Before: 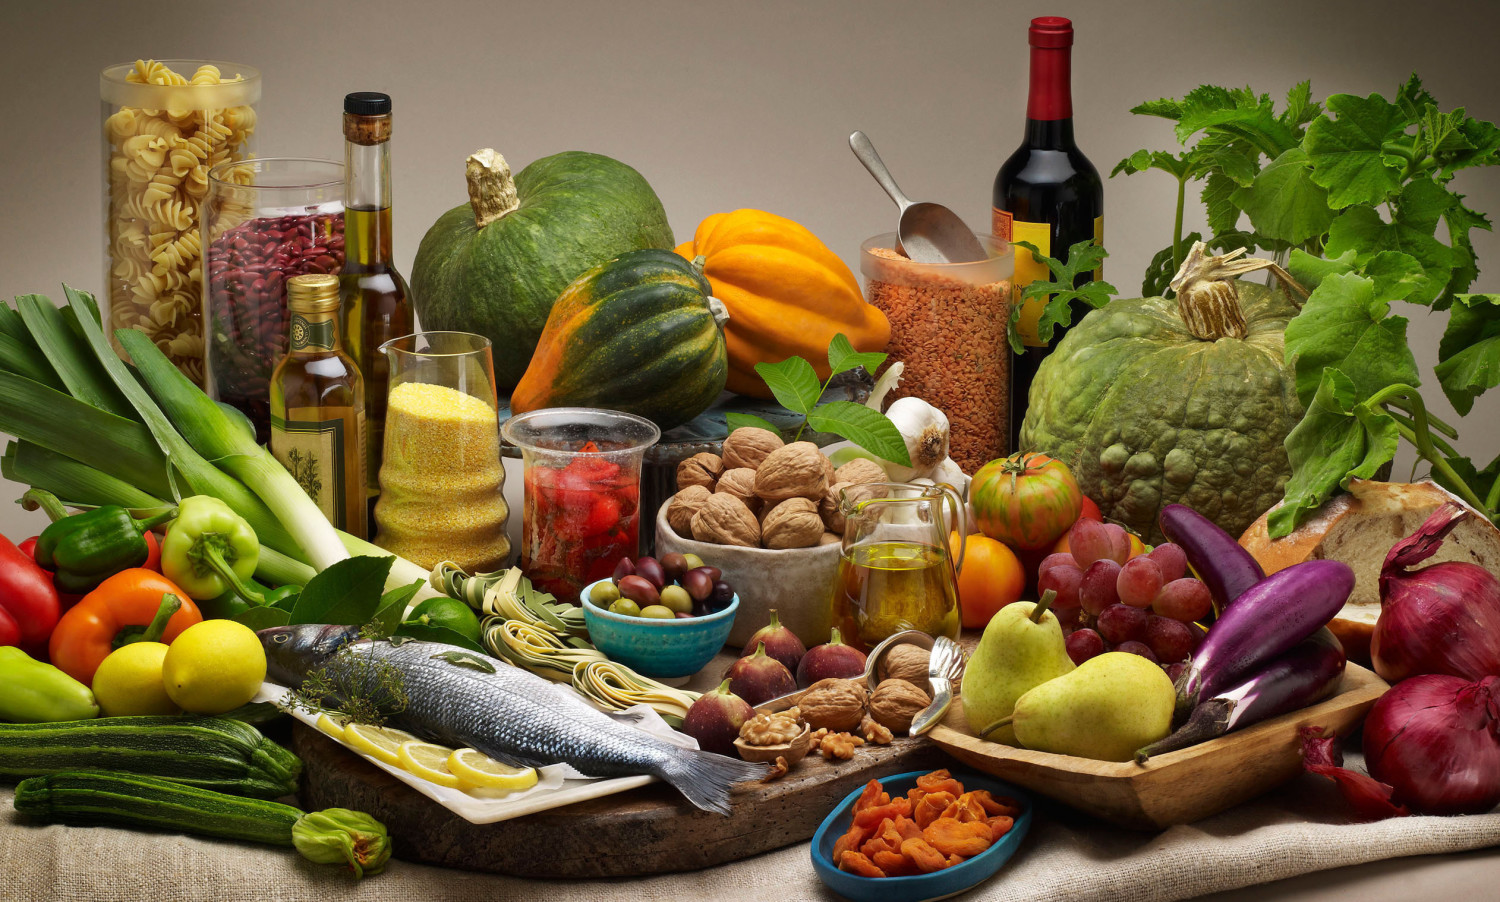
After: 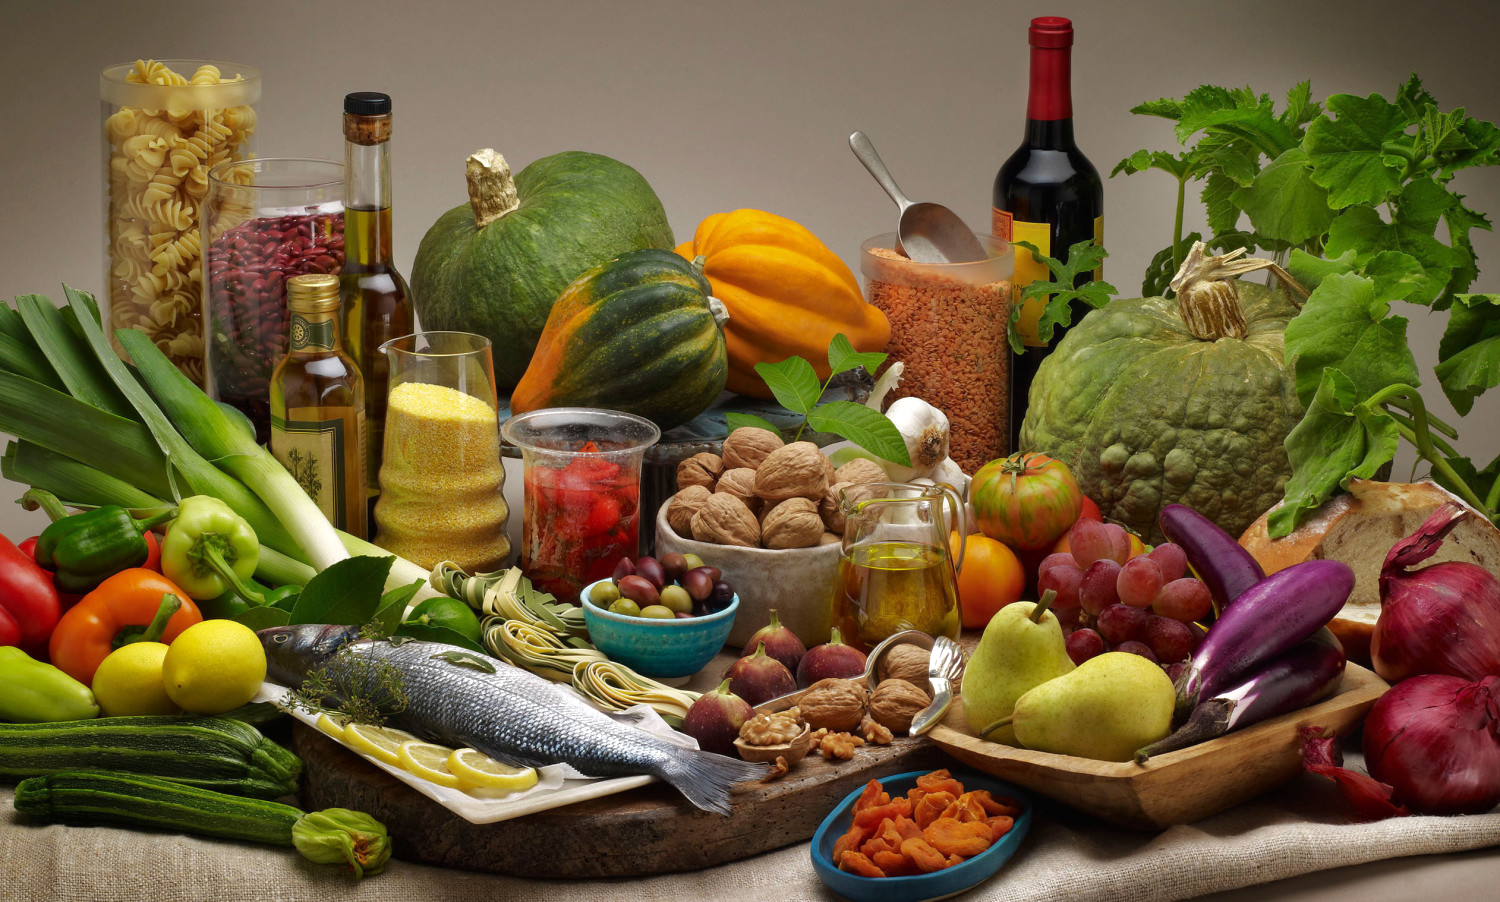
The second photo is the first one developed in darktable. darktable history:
tone equalizer: -8 EV -0.001 EV, -7 EV 0.001 EV, -6 EV -0.005 EV, -5 EV -0.003 EV, -4 EV -0.073 EV, -3 EV -0.204 EV, -2 EV -0.257 EV, -1 EV 0.078 EV, +0 EV 0.289 EV, edges refinement/feathering 500, mask exposure compensation -1.57 EV, preserve details no
